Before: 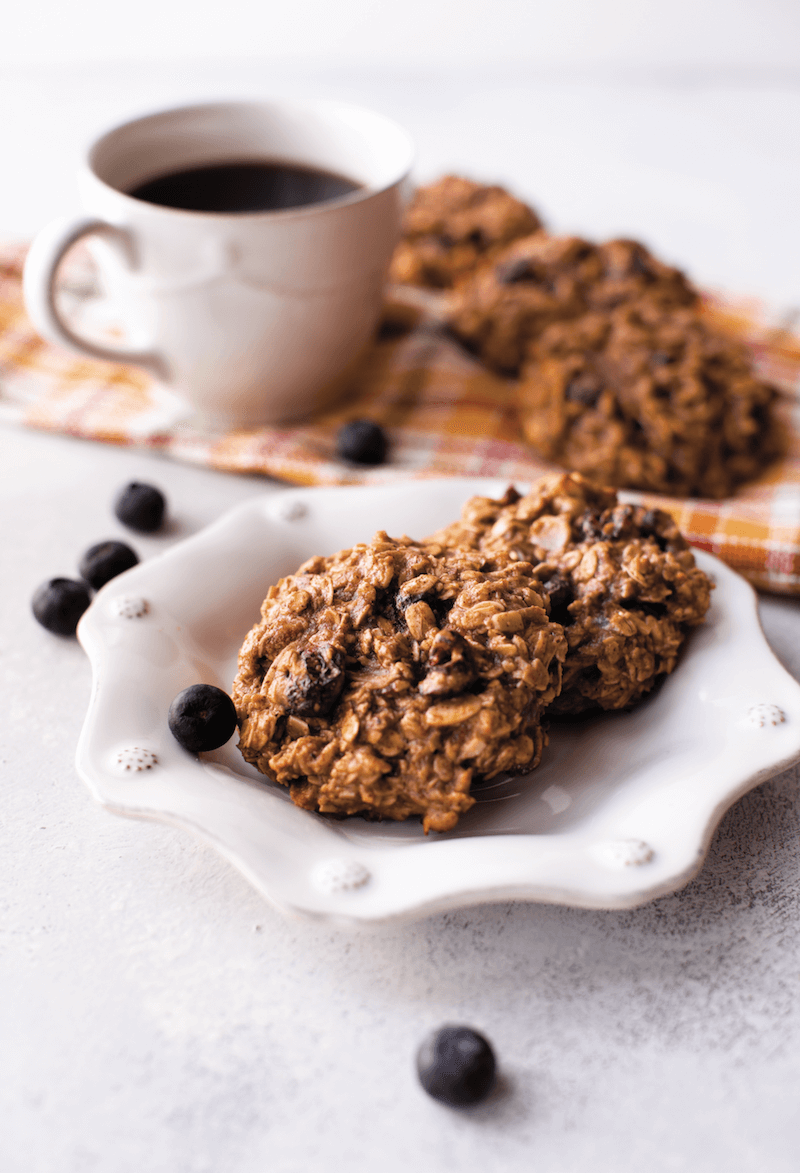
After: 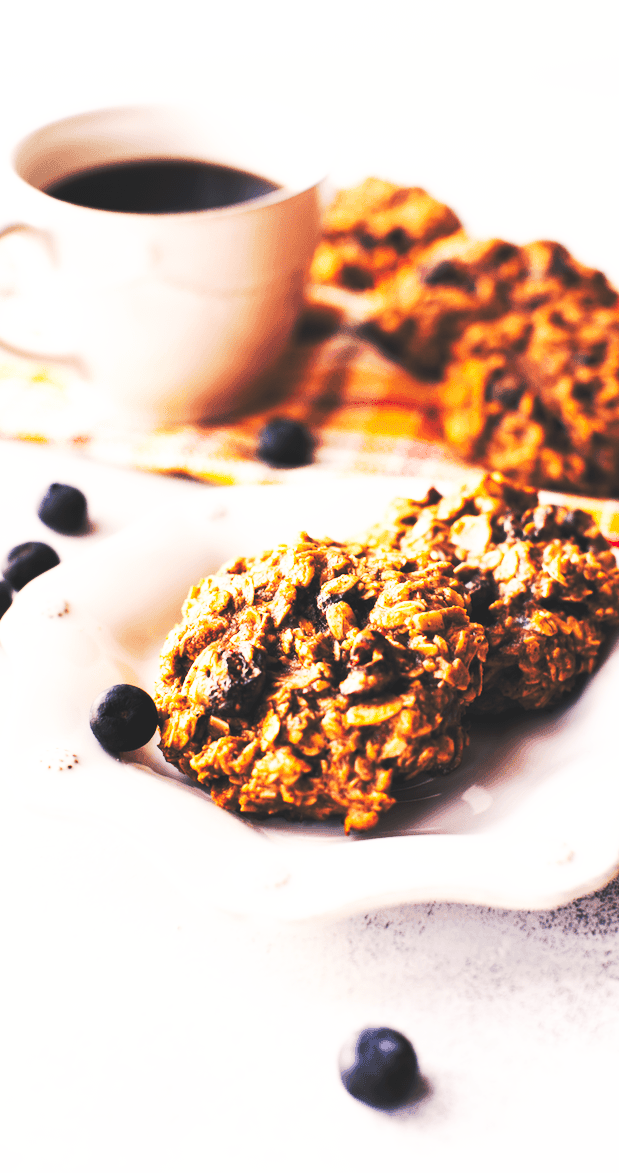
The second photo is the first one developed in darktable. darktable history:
crop: left 9.88%, right 12.664%
base curve: curves: ch0 [(0, 0.015) (0.085, 0.116) (0.134, 0.298) (0.19, 0.545) (0.296, 0.764) (0.599, 0.982) (1, 1)], preserve colors none
color balance rgb: shadows lift › chroma 5.41%, shadows lift › hue 240°, highlights gain › chroma 3.74%, highlights gain › hue 60°, saturation formula JzAzBz (2021)
